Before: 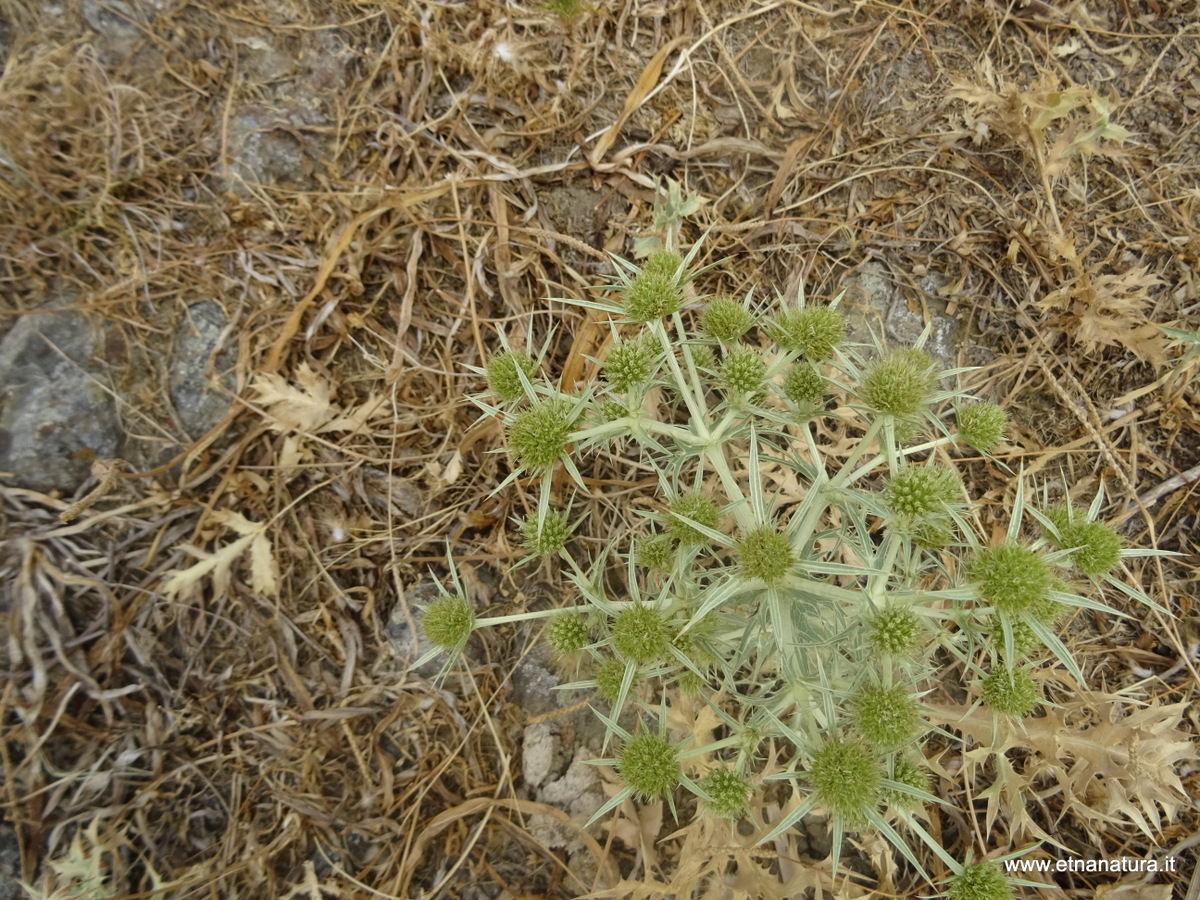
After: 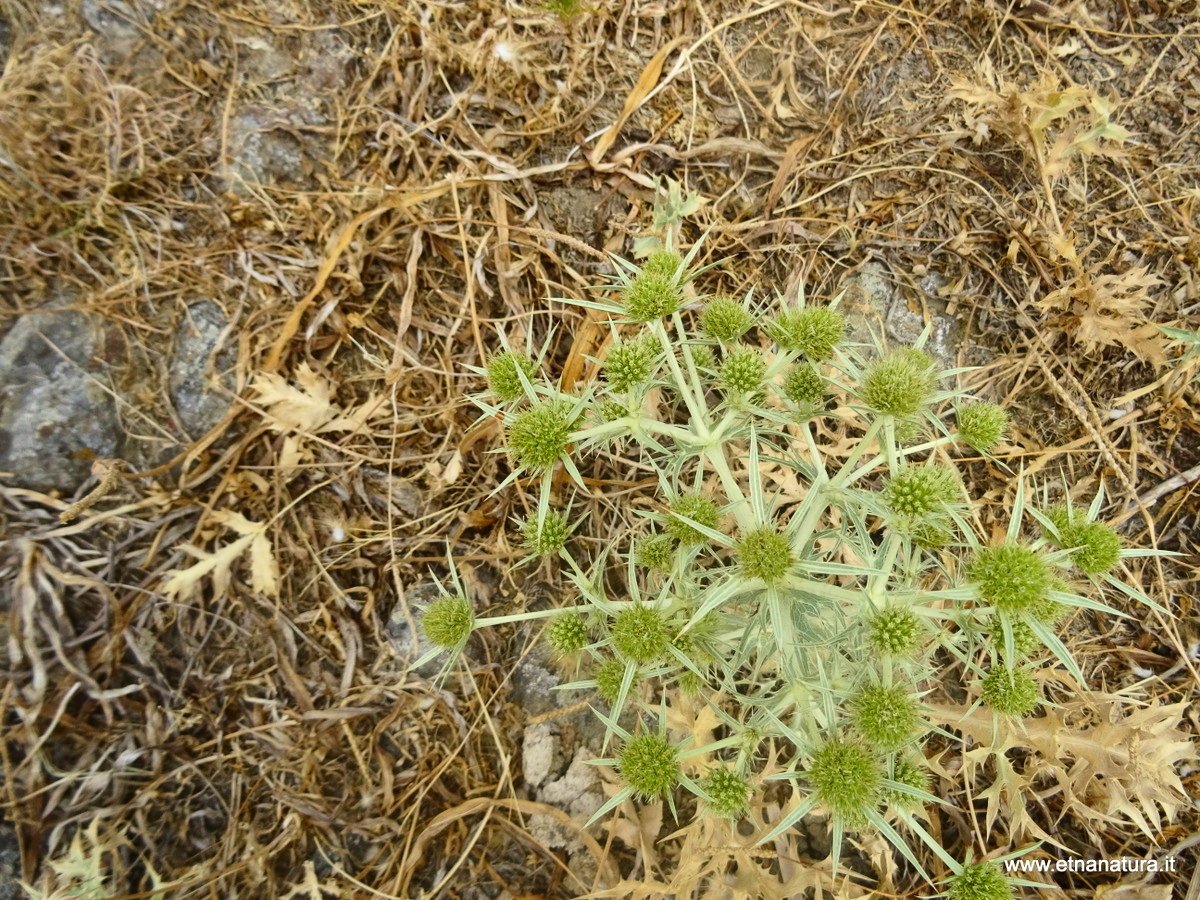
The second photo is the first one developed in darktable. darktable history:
contrast brightness saturation: contrast 0.234, brightness 0.096, saturation 0.293
